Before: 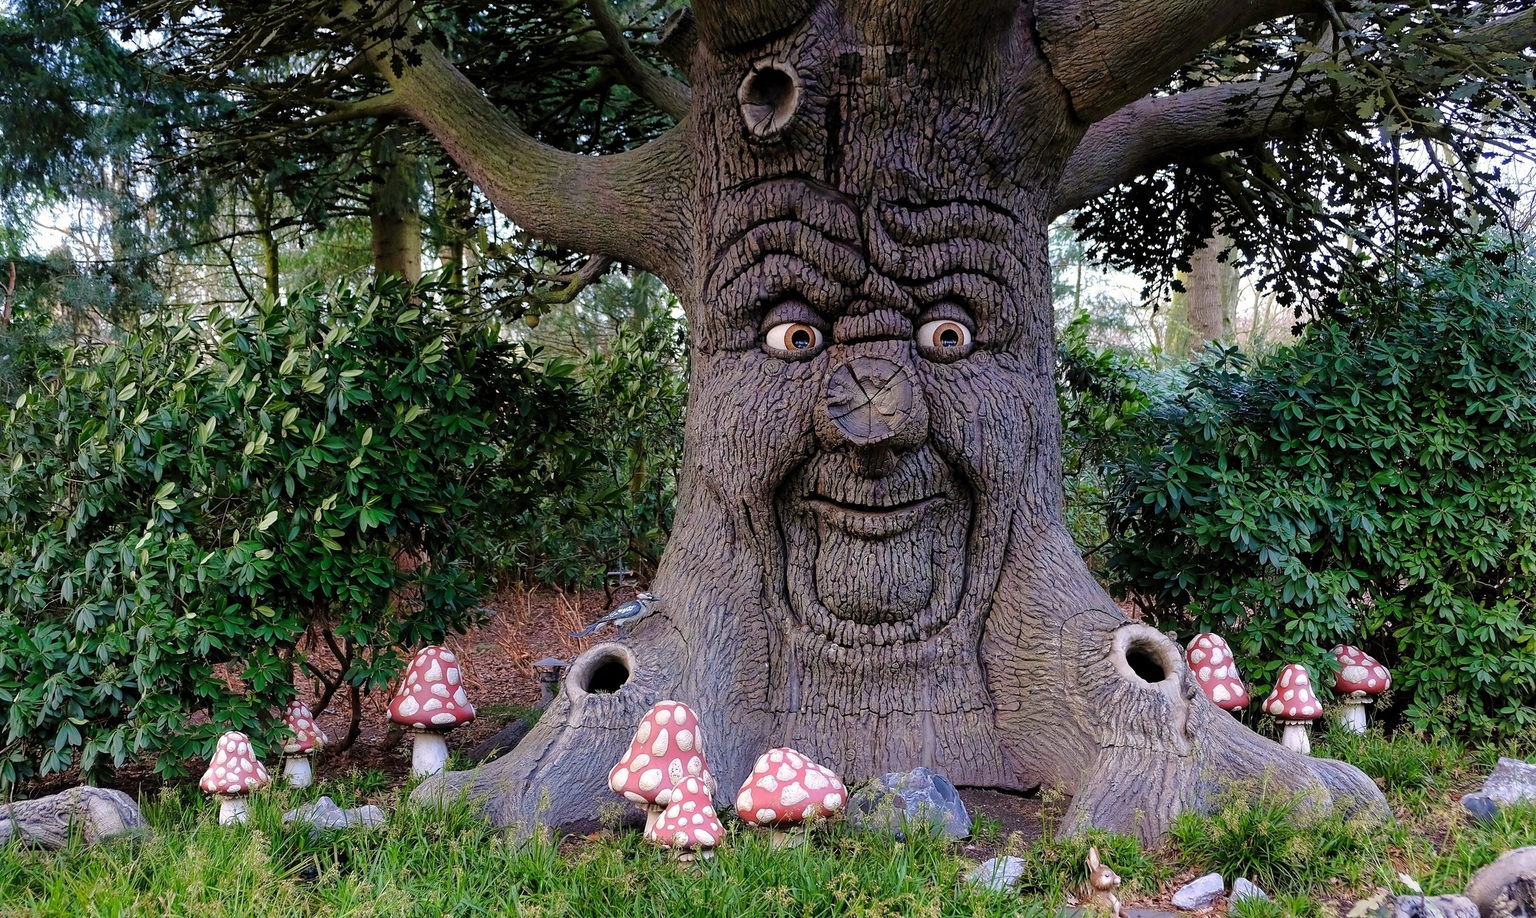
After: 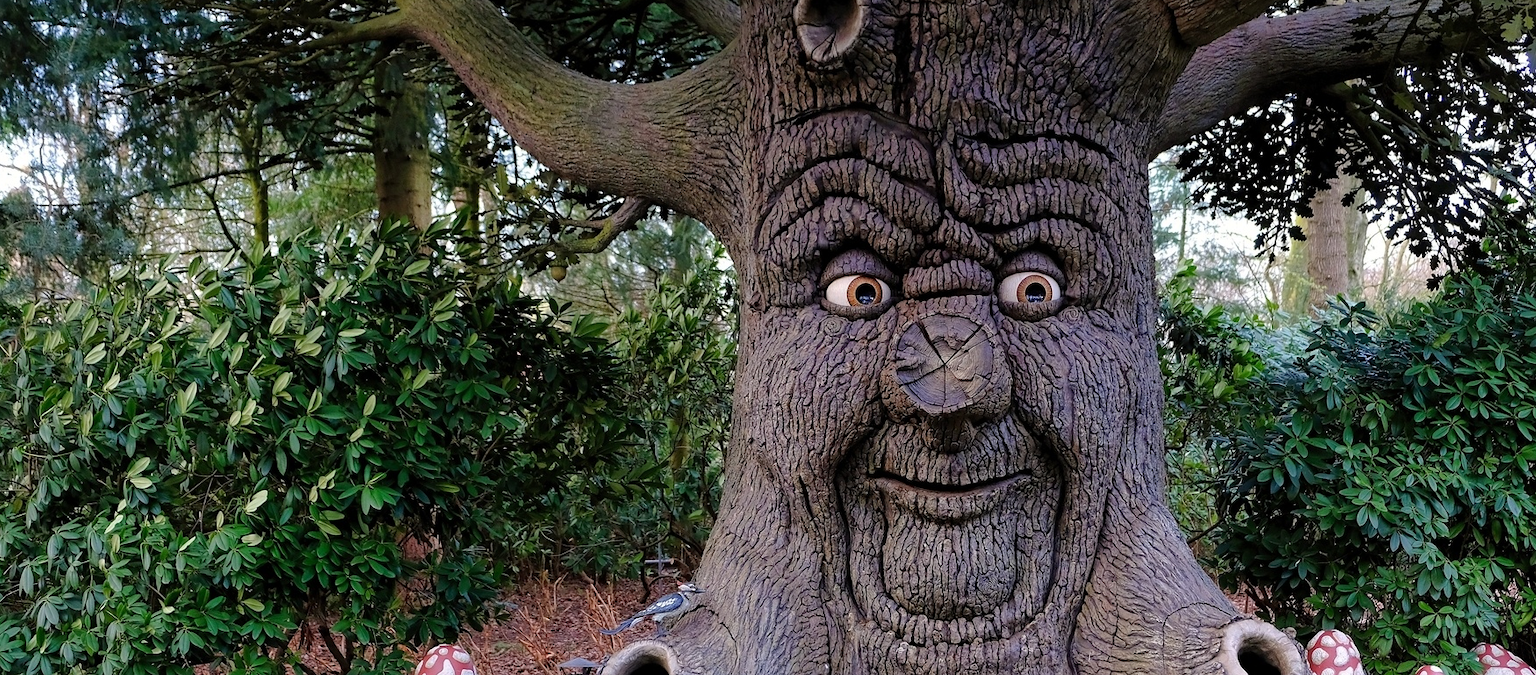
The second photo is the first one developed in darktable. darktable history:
crop: left 2.886%, top 8.957%, right 9.648%, bottom 26.688%
